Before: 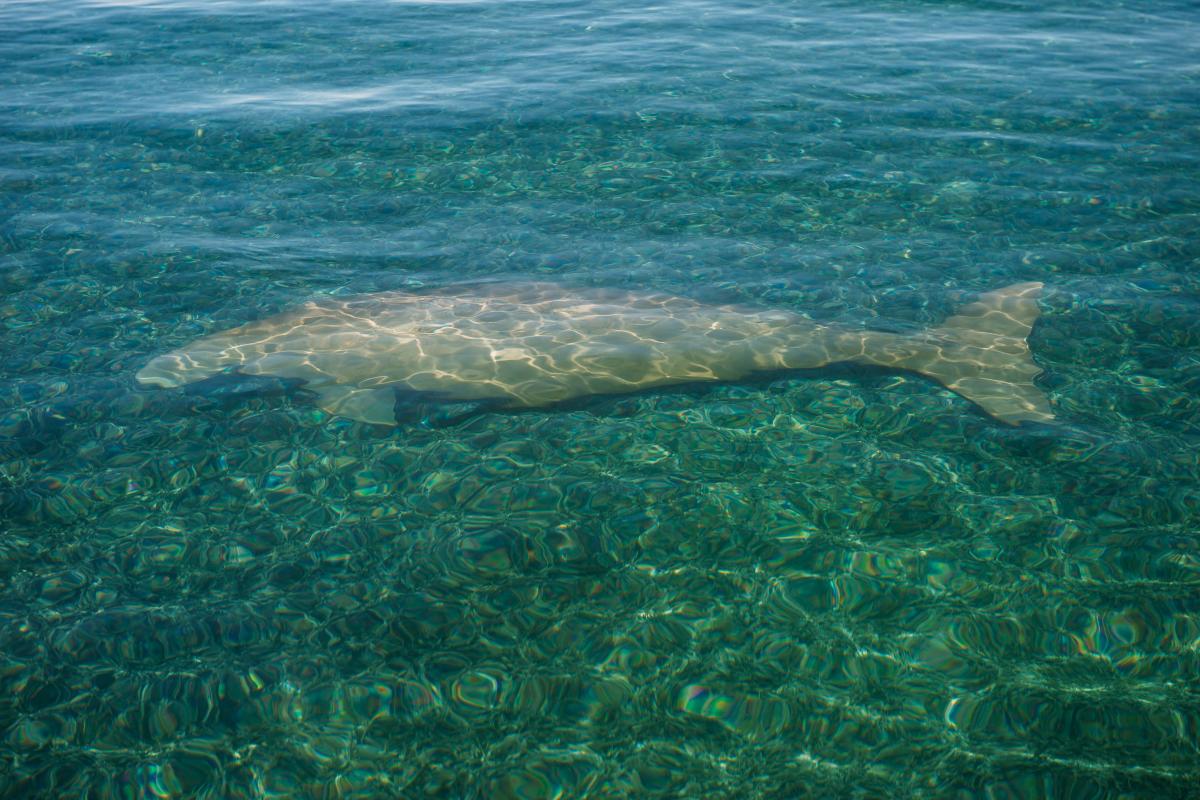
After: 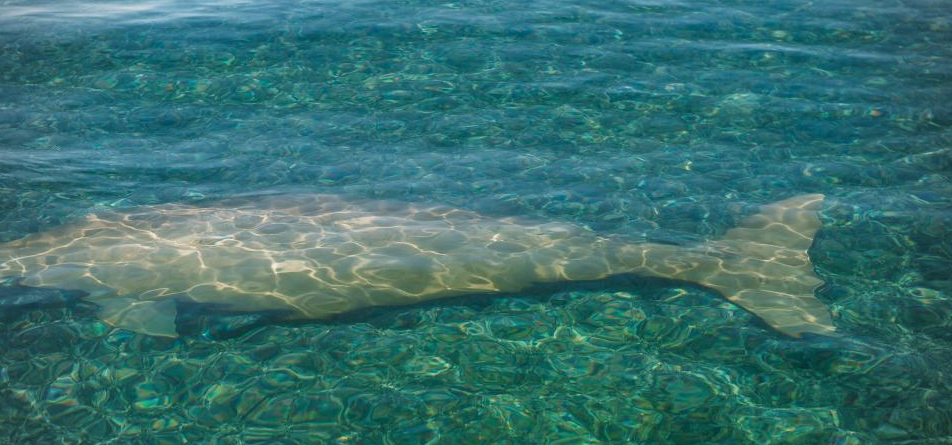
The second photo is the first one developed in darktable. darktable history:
crop: left 18.252%, top 11.114%, right 2.407%, bottom 33.154%
shadows and highlights: soften with gaussian
vignetting: fall-off radius 61.24%
